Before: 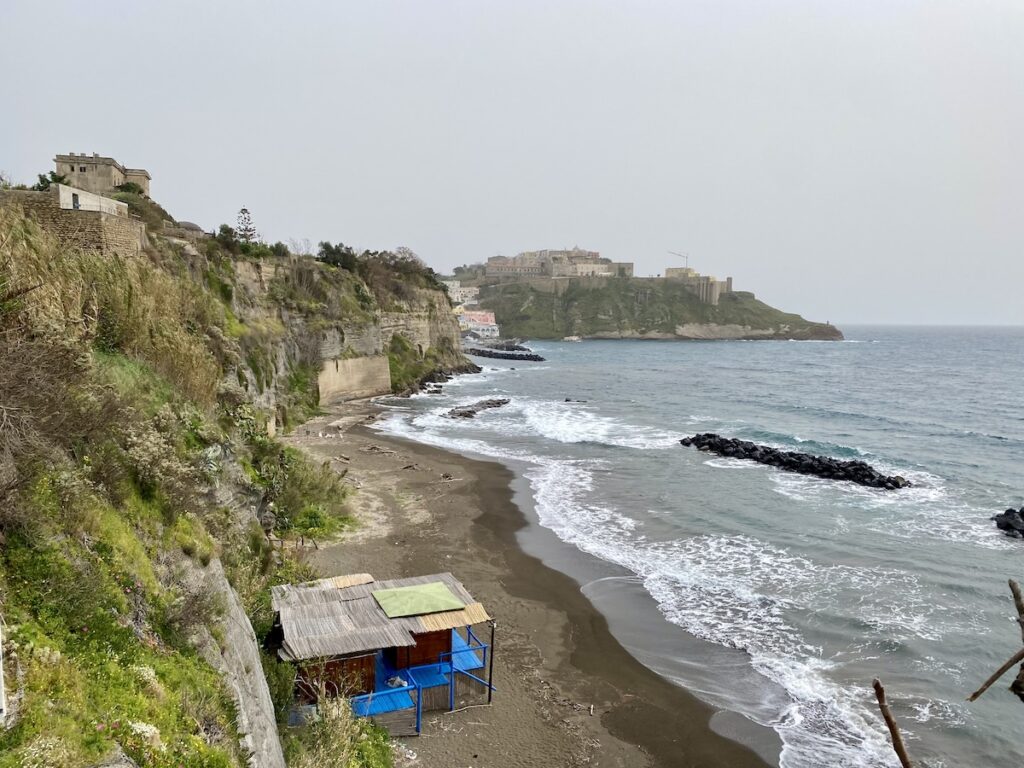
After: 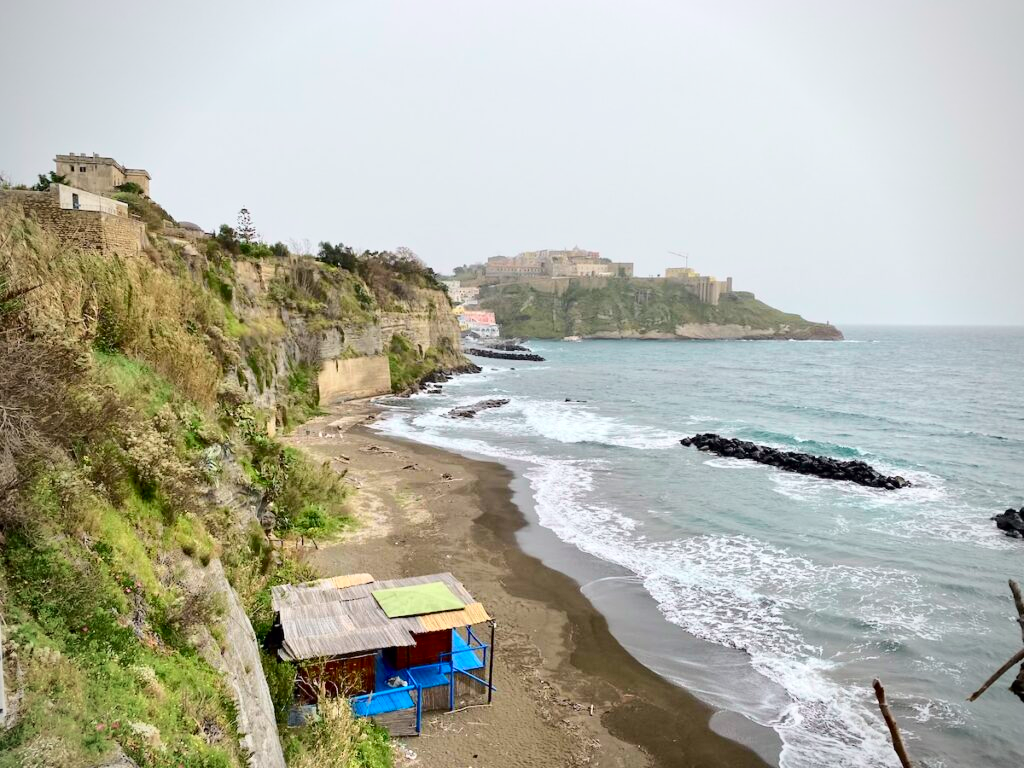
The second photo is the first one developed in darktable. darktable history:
exposure: exposure 0.197 EV, compensate highlight preservation false
vignetting: fall-off radius 60.92%
tone curve: curves: ch0 [(0, 0) (0.035, 0.017) (0.131, 0.108) (0.279, 0.279) (0.476, 0.554) (0.617, 0.693) (0.704, 0.77) (0.801, 0.854) (0.895, 0.927) (1, 0.976)]; ch1 [(0, 0) (0.318, 0.278) (0.444, 0.427) (0.493, 0.493) (0.537, 0.547) (0.594, 0.616) (0.746, 0.764) (1, 1)]; ch2 [(0, 0) (0.316, 0.292) (0.381, 0.37) (0.423, 0.448) (0.476, 0.482) (0.502, 0.498) (0.529, 0.532) (0.583, 0.608) (0.639, 0.657) (0.7, 0.7) (0.861, 0.808) (1, 0.951)], color space Lab, independent channels, preserve colors none
